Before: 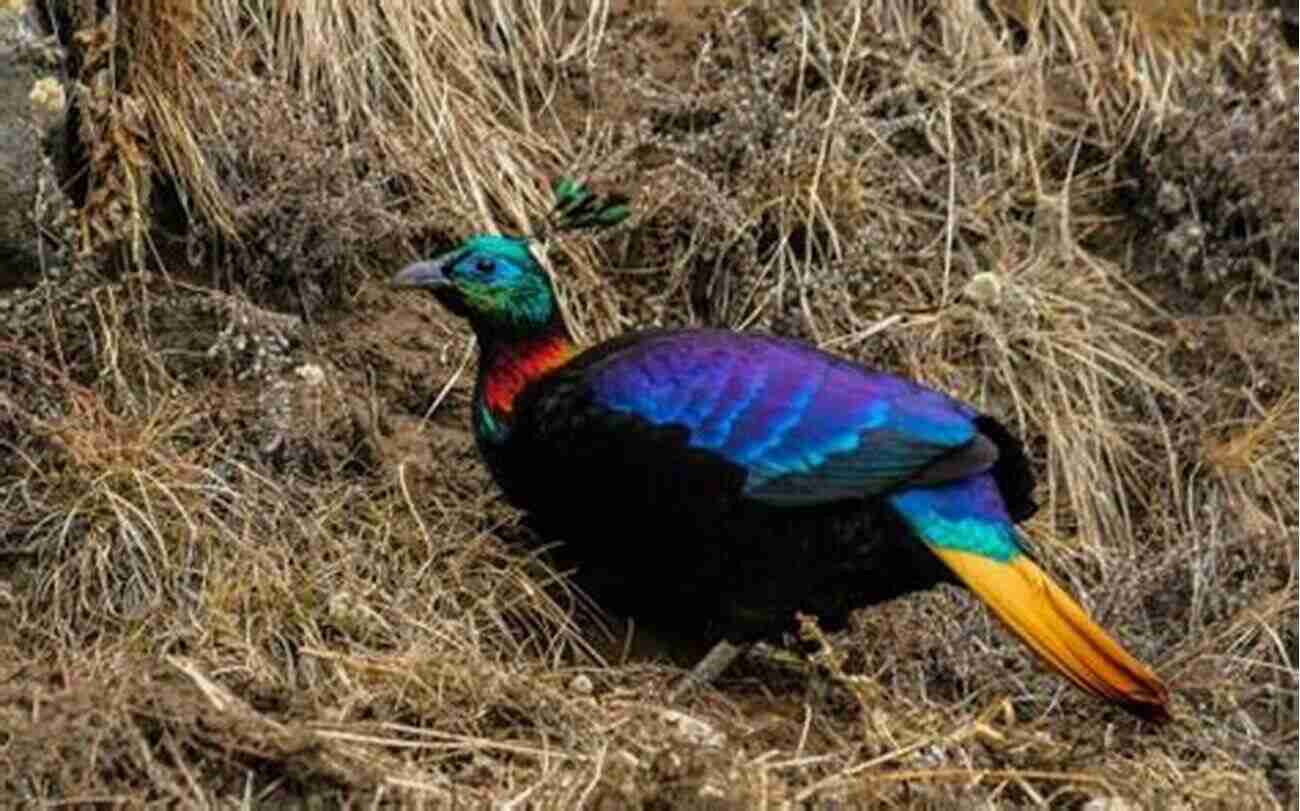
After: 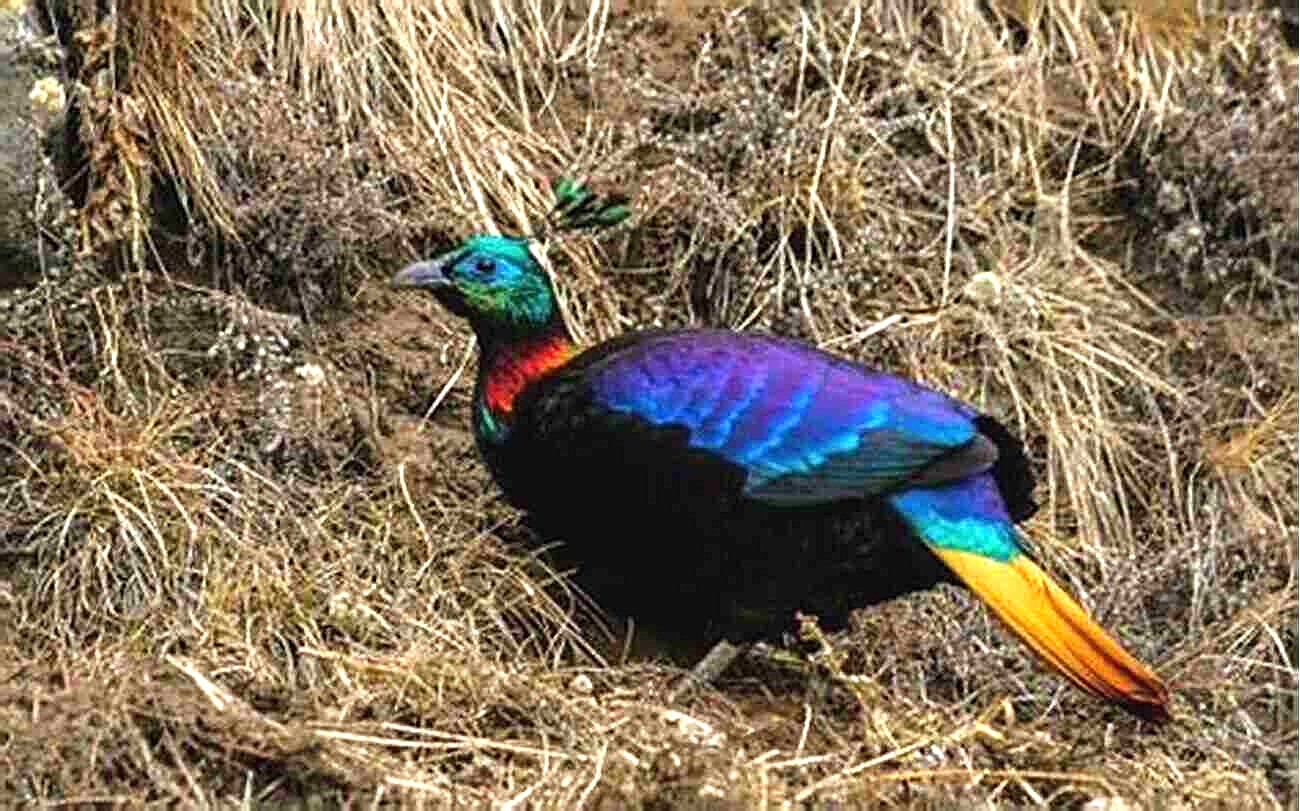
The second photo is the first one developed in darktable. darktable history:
sharpen: amount 0.75
exposure: black level correction -0.002, exposure 0.708 EV, compensate exposure bias true, compensate highlight preservation false
